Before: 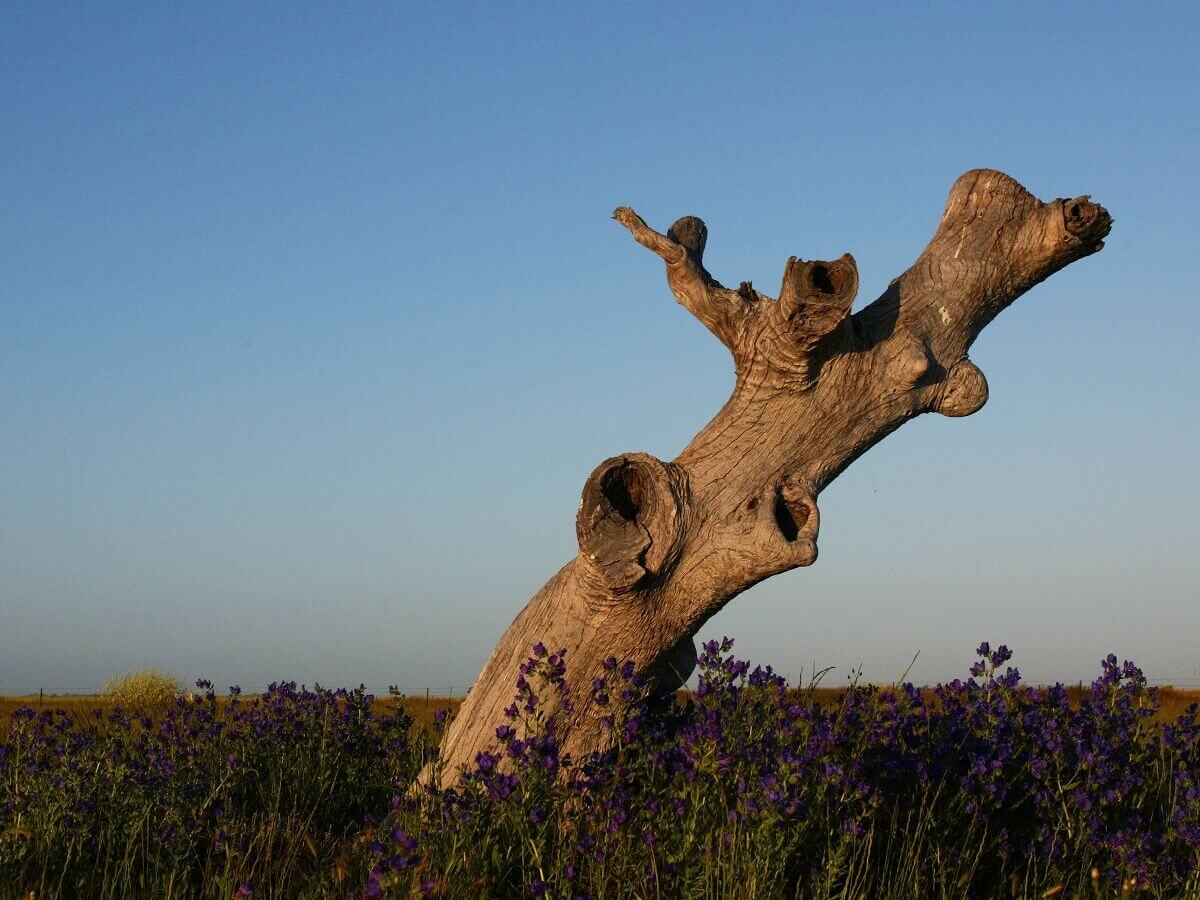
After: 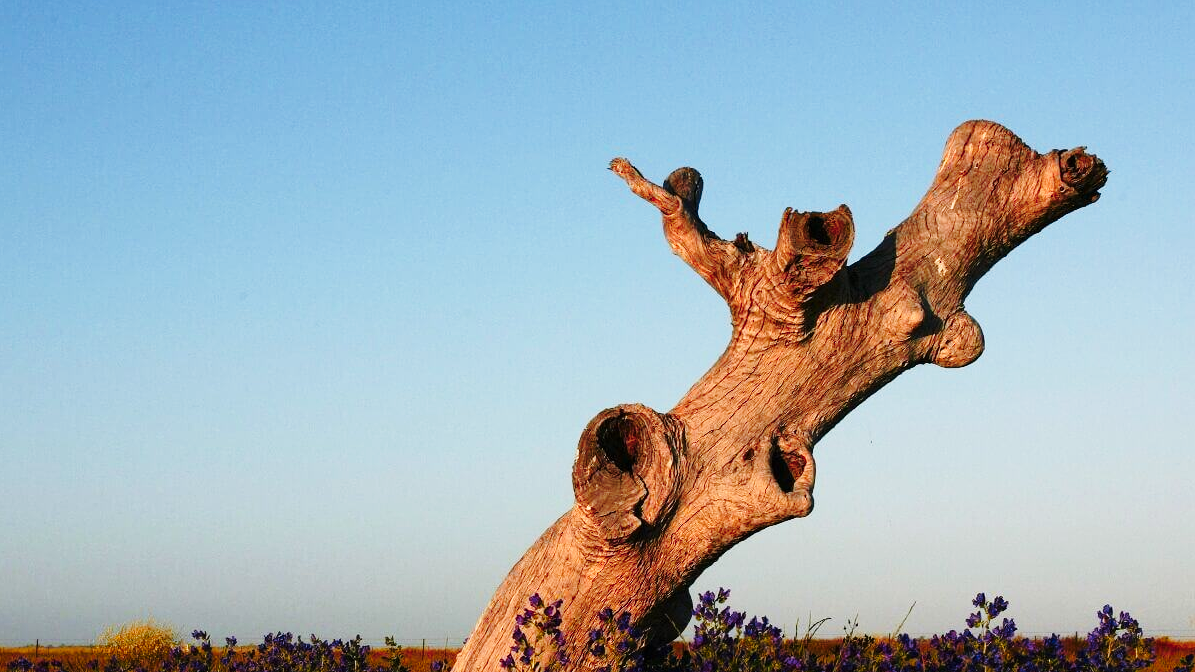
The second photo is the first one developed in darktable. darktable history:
crop: left 0.387%, top 5.469%, bottom 19.809%
base curve: curves: ch0 [(0, 0) (0.028, 0.03) (0.121, 0.232) (0.46, 0.748) (0.859, 0.968) (1, 1)], preserve colors none
color zones: curves: ch1 [(0.239, 0.552) (0.75, 0.5)]; ch2 [(0.25, 0.462) (0.749, 0.457)], mix 25.94%
